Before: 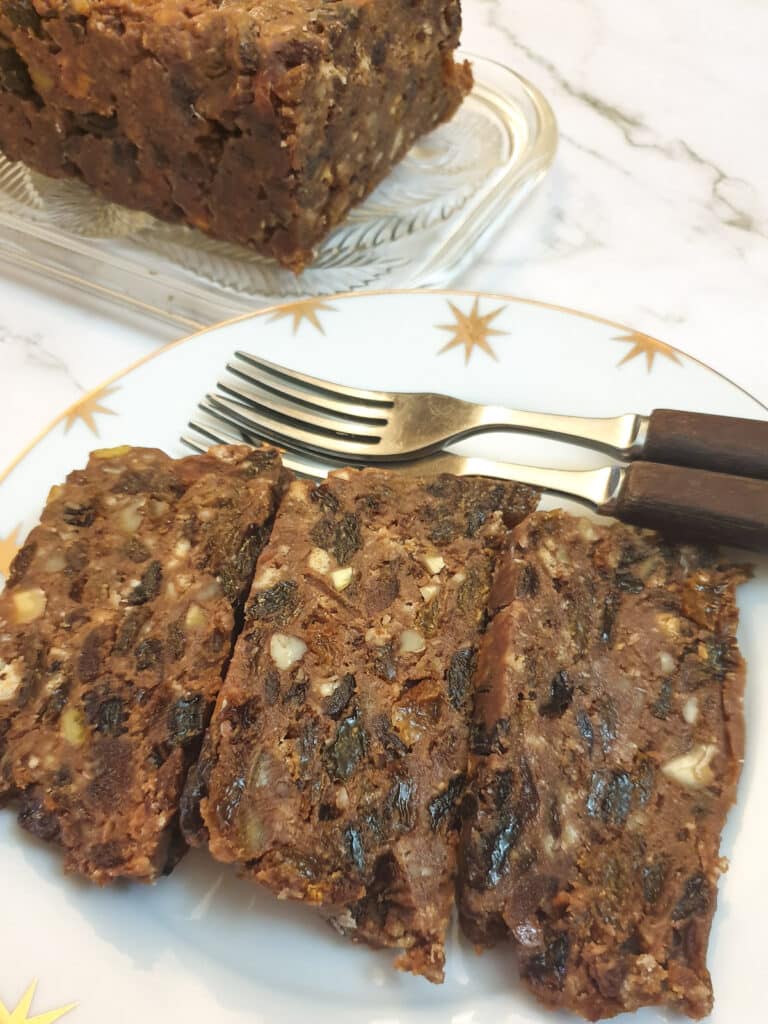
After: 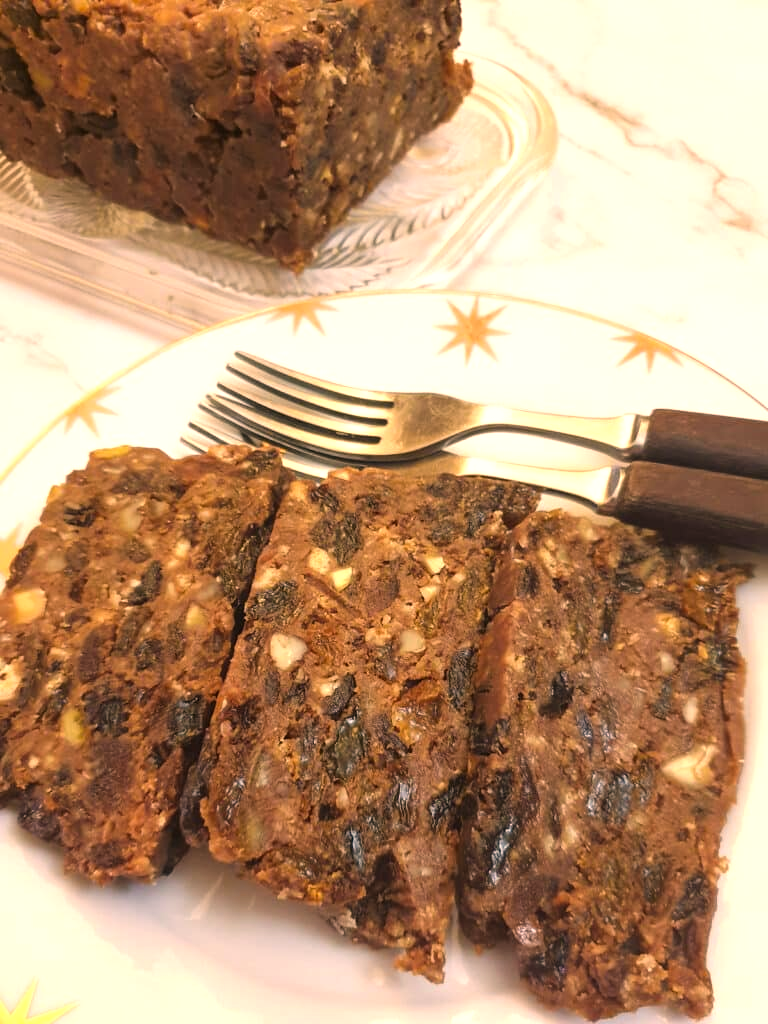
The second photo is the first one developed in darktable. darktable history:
color correction: highlights a* 17.79, highlights b* 18.93
tone equalizer: -8 EV -0.416 EV, -7 EV -0.374 EV, -6 EV -0.358 EV, -5 EV -0.194 EV, -3 EV 0.198 EV, -2 EV 0.349 EV, -1 EV 0.385 EV, +0 EV 0.406 EV, mask exposure compensation -0.512 EV
